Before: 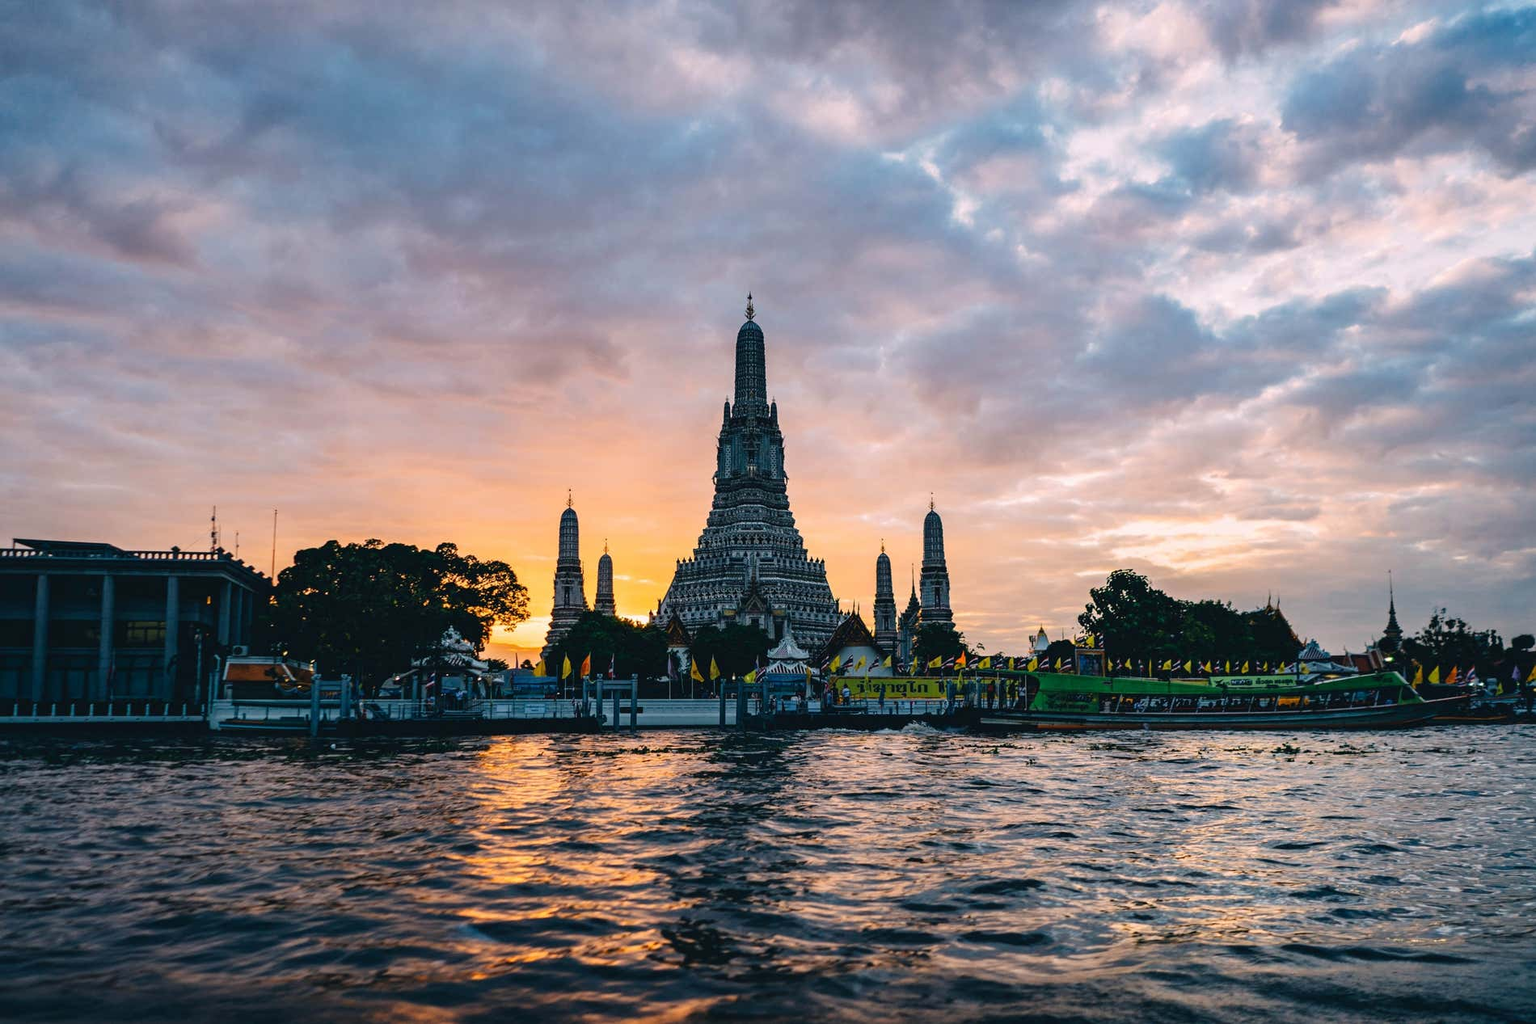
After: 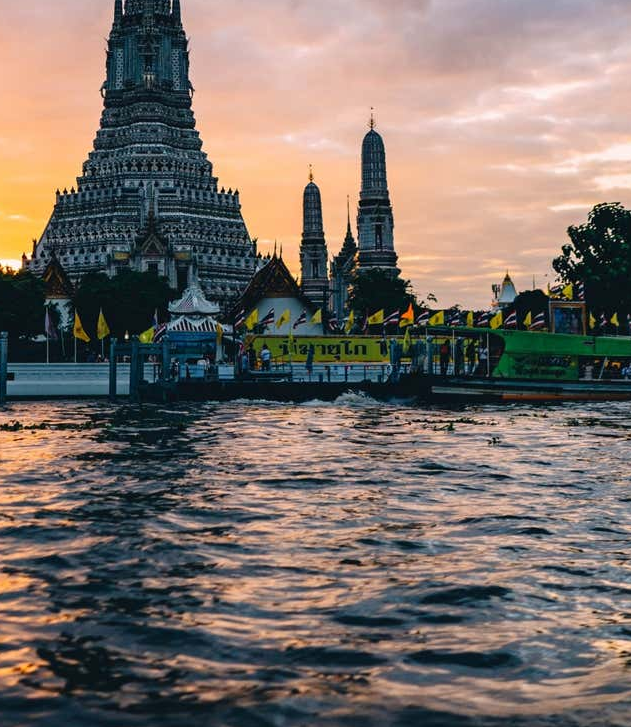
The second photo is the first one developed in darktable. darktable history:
crop: left 41.107%, top 39.682%, right 25.657%, bottom 2.873%
